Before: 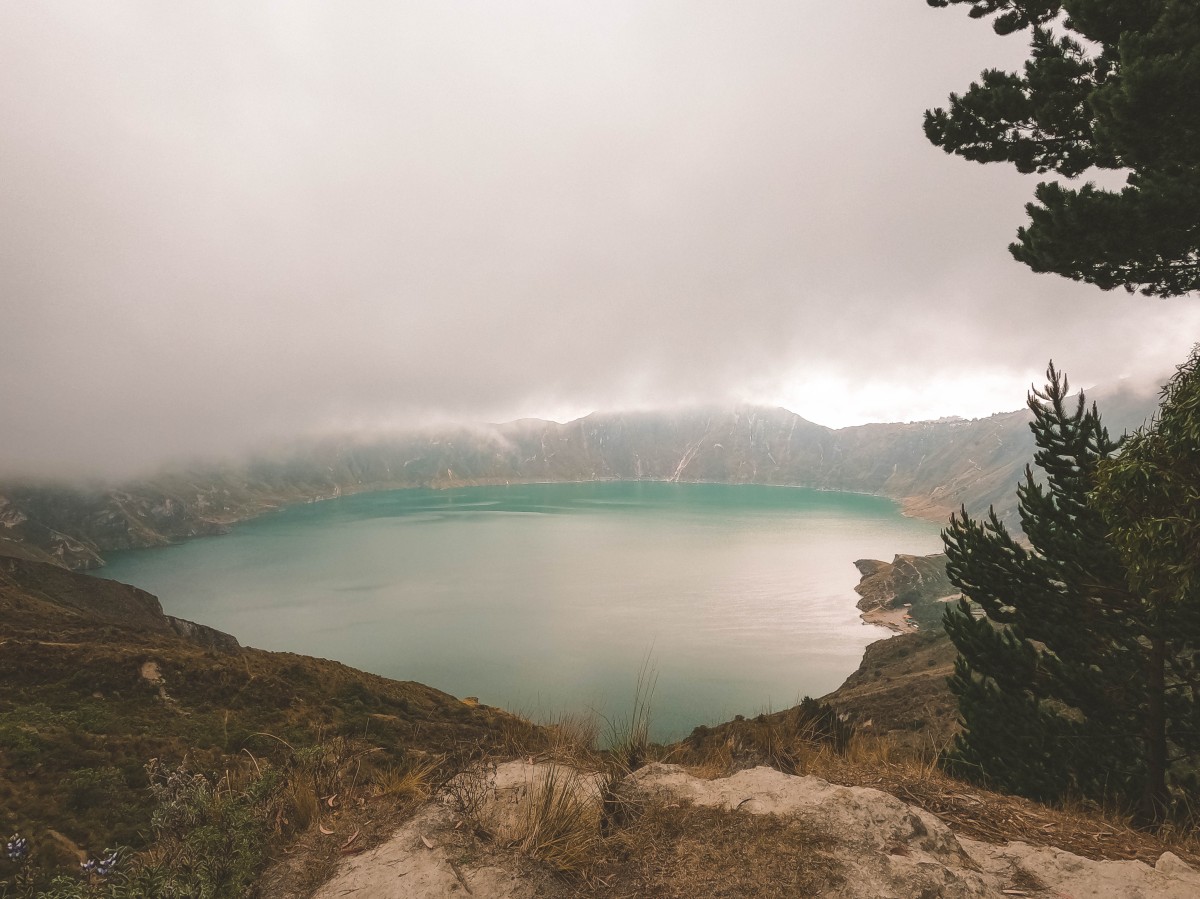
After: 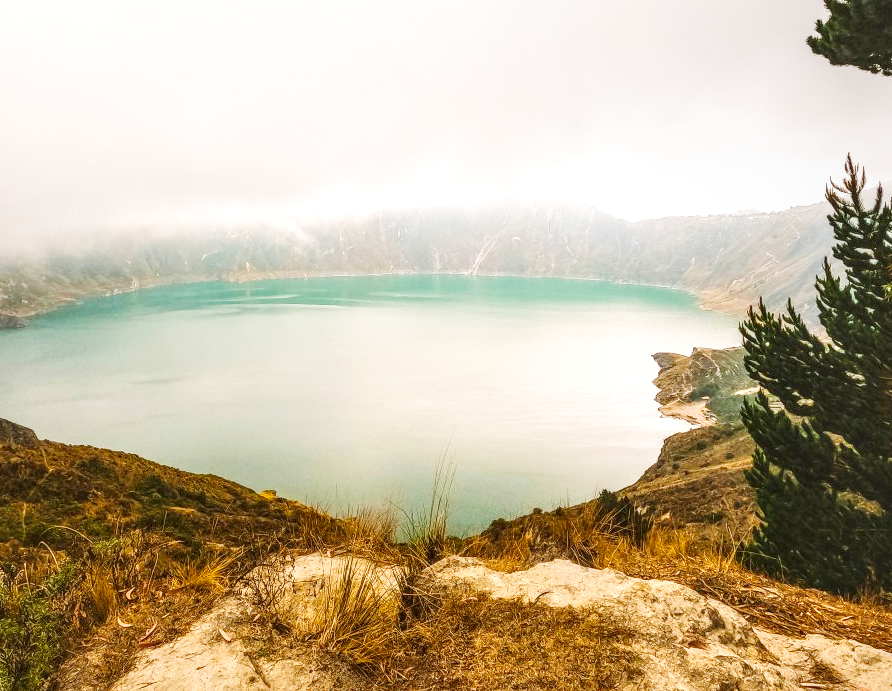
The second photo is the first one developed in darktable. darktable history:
base curve: curves: ch0 [(0, 0.003) (0.001, 0.002) (0.006, 0.004) (0.02, 0.022) (0.048, 0.086) (0.094, 0.234) (0.162, 0.431) (0.258, 0.629) (0.385, 0.8) (0.548, 0.918) (0.751, 0.988) (1, 1)], preserve colors none
local contrast: highlights 22%, detail 150%
crop: left 16.854%, top 23.124%, right 8.764%
color balance rgb: linear chroma grading › global chroma 9.748%, perceptual saturation grading › global saturation 30.406%
